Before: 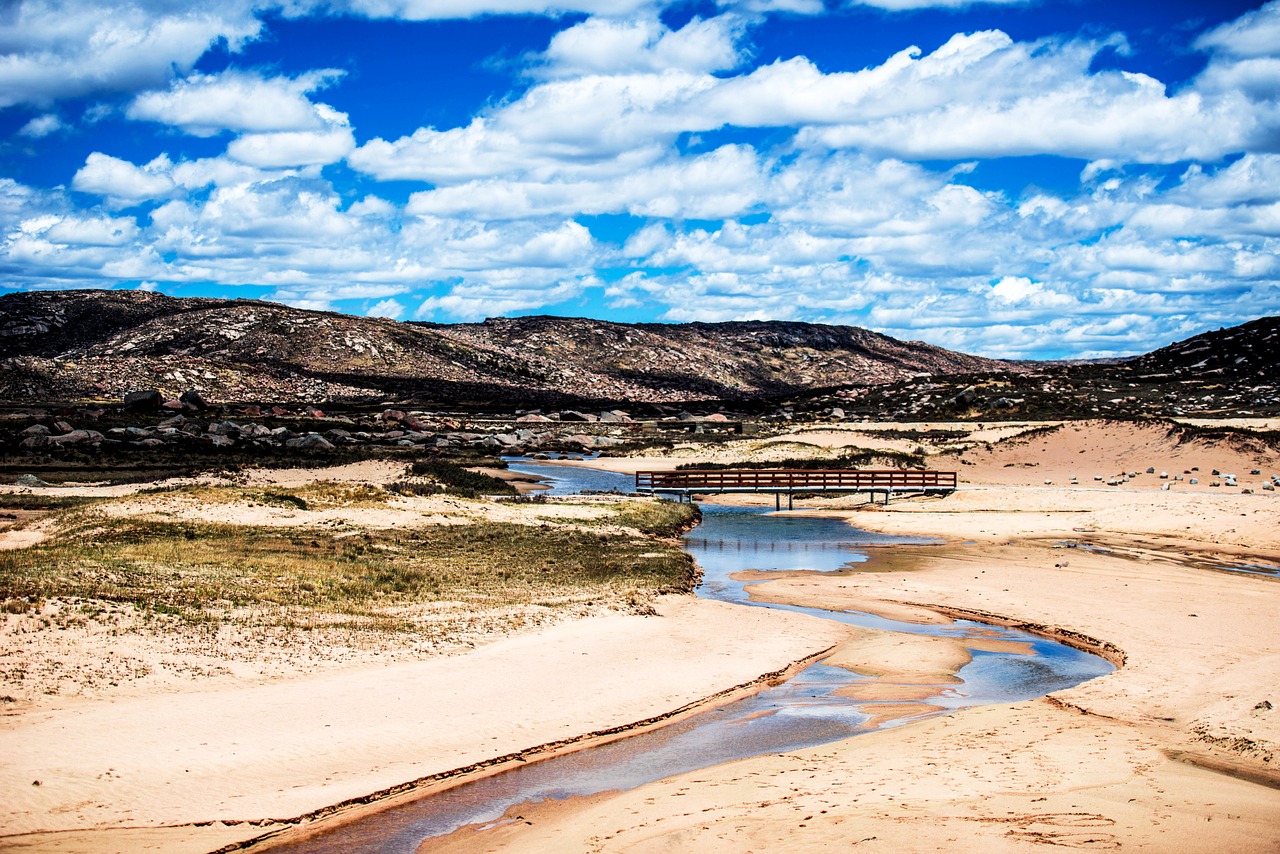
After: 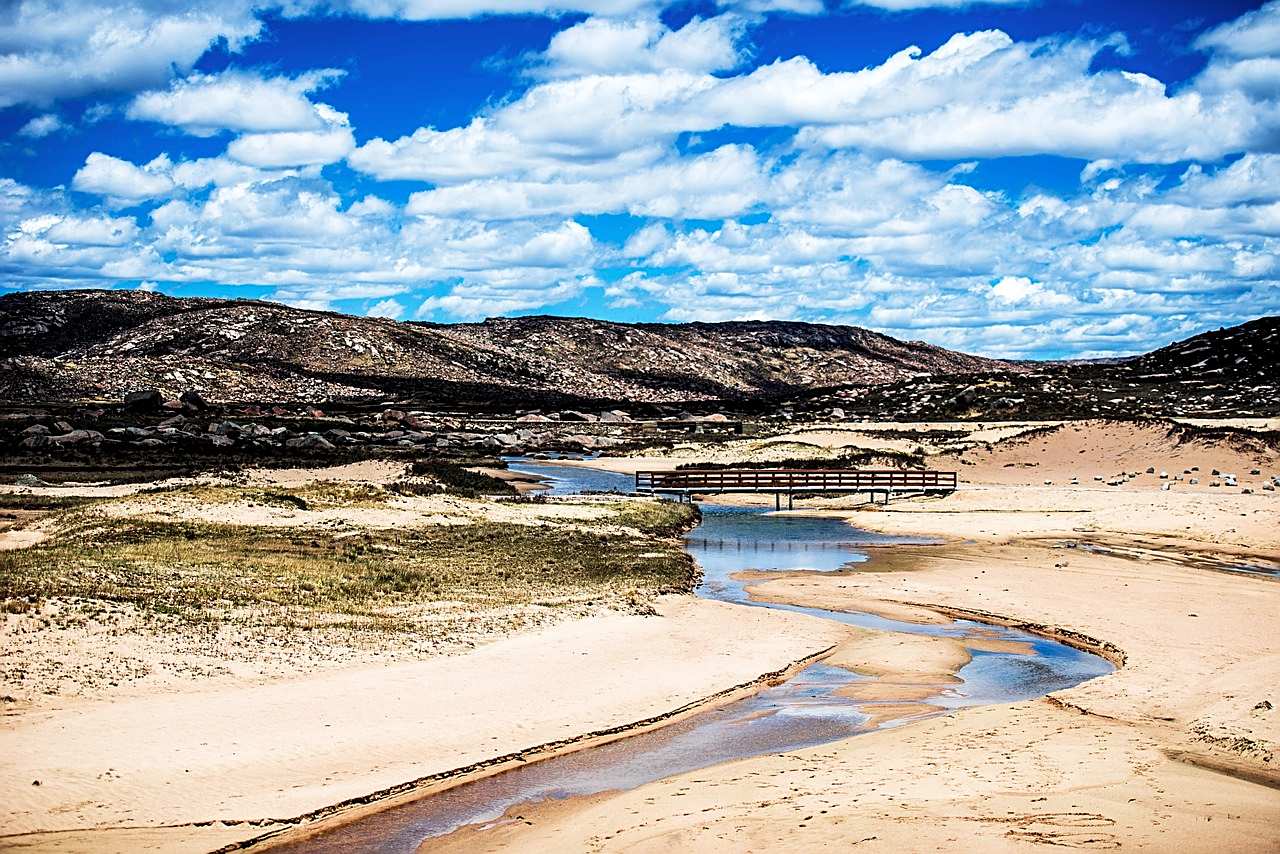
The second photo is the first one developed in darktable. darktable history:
color zones: curves: ch1 [(0.113, 0.438) (0.75, 0.5)]; ch2 [(0.12, 0.526) (0.75, 0.5)]
velvia: strength 6.06%
sharpen: on, module defaults
